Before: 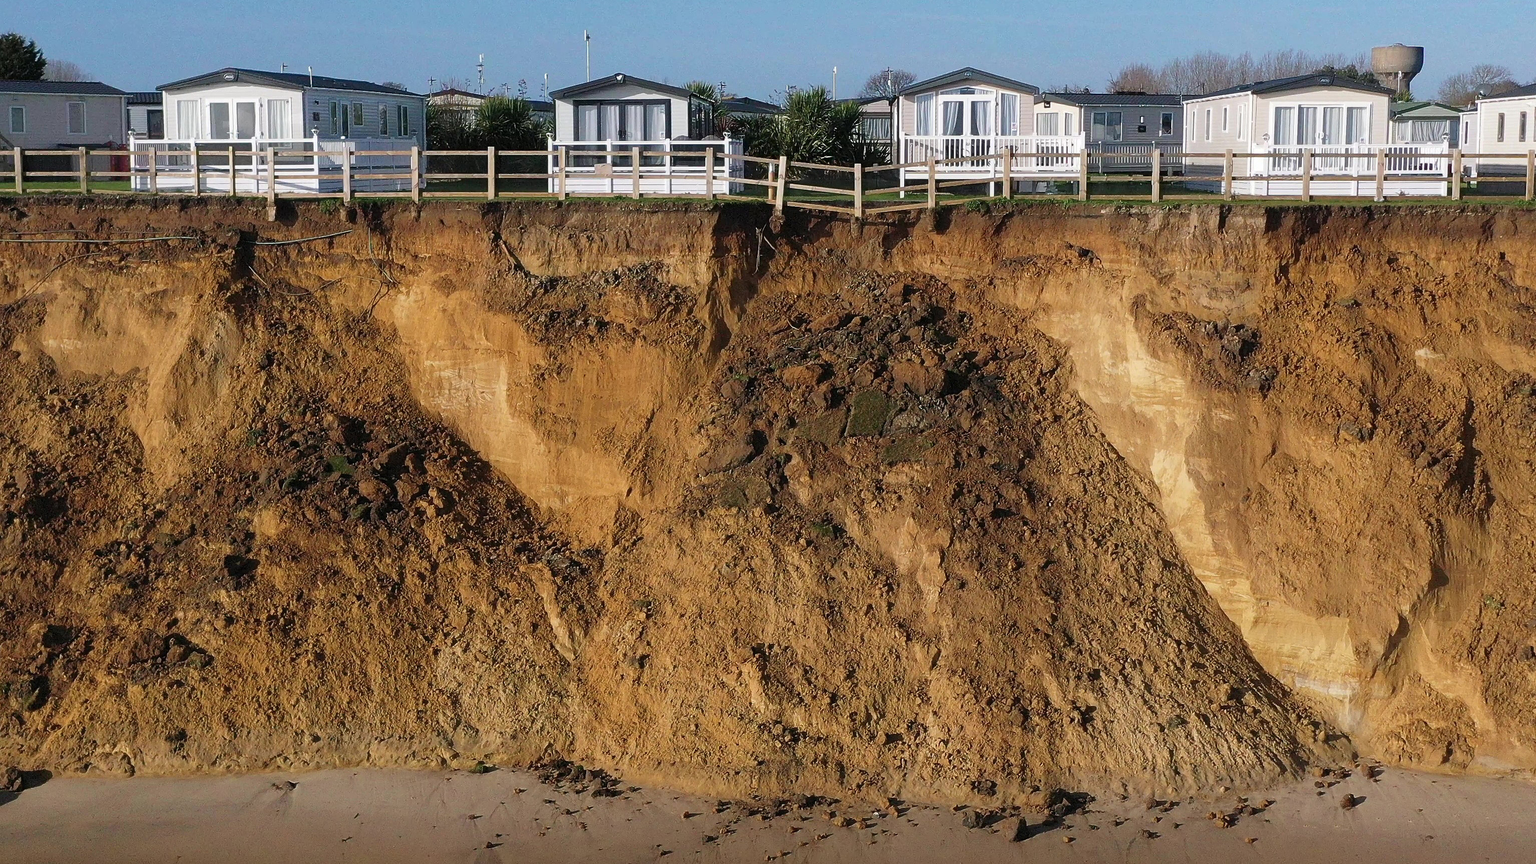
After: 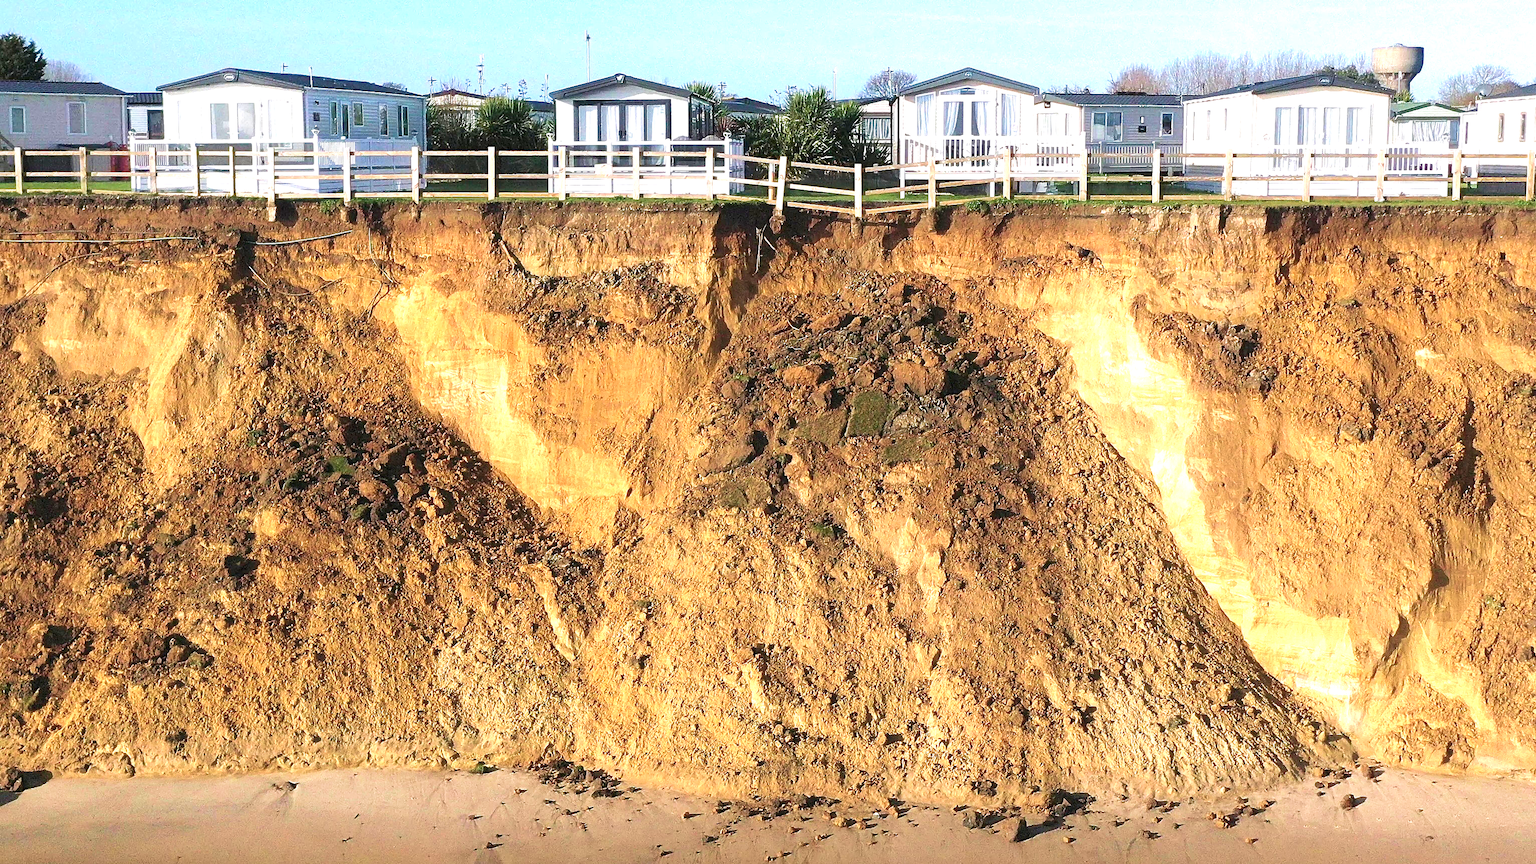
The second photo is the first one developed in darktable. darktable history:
exposure: black level correction 0, exposure 1.475 EV, compensate highlight preservation false
velvia: on, module defaults
